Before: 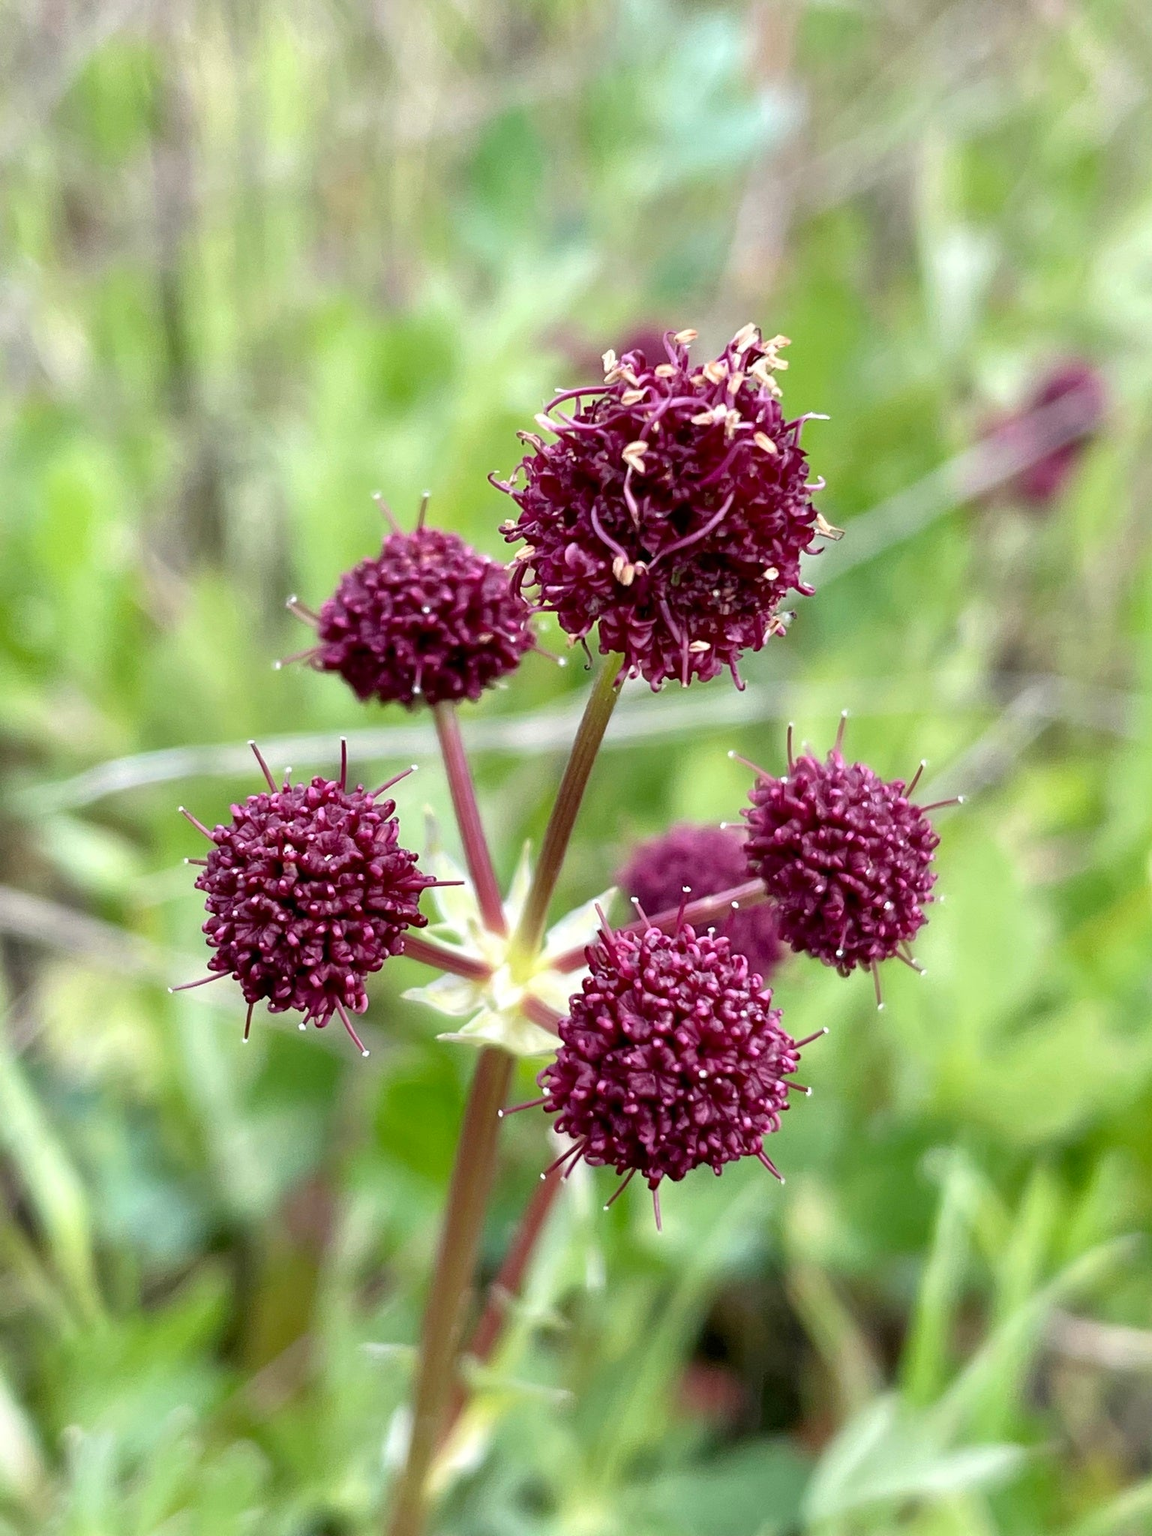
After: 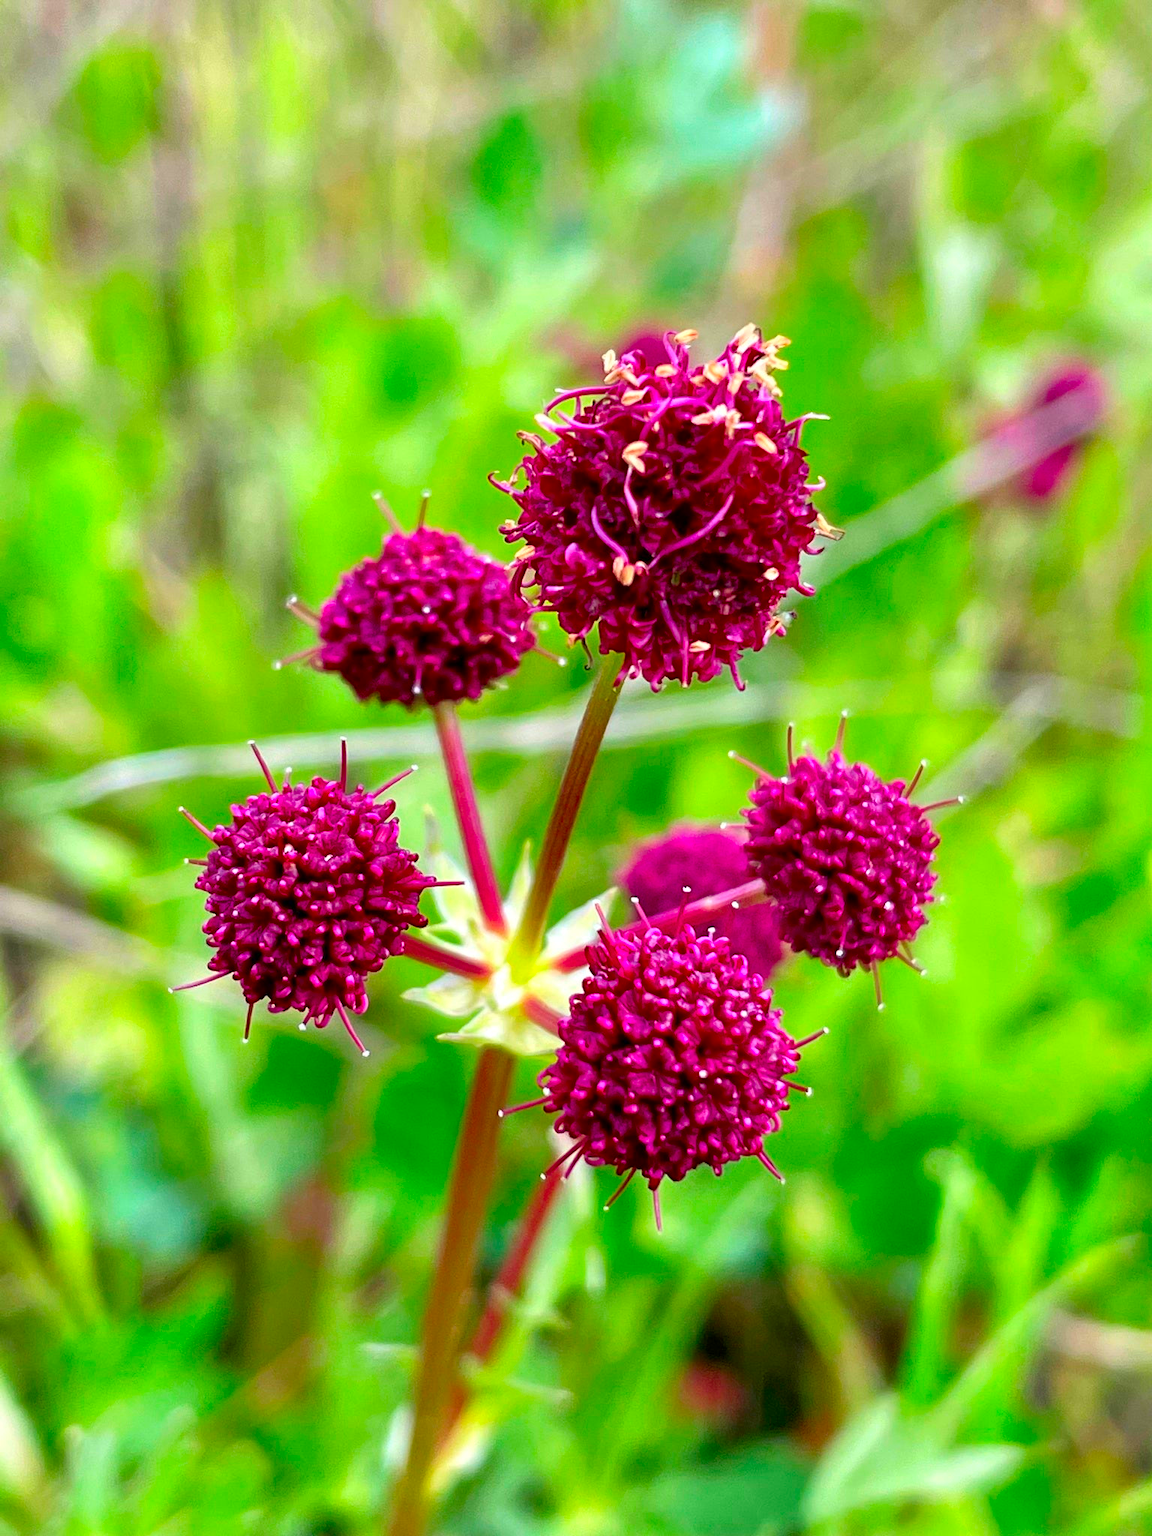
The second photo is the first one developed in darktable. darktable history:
color correction: highlights b* -0.041, saturation 2.14
